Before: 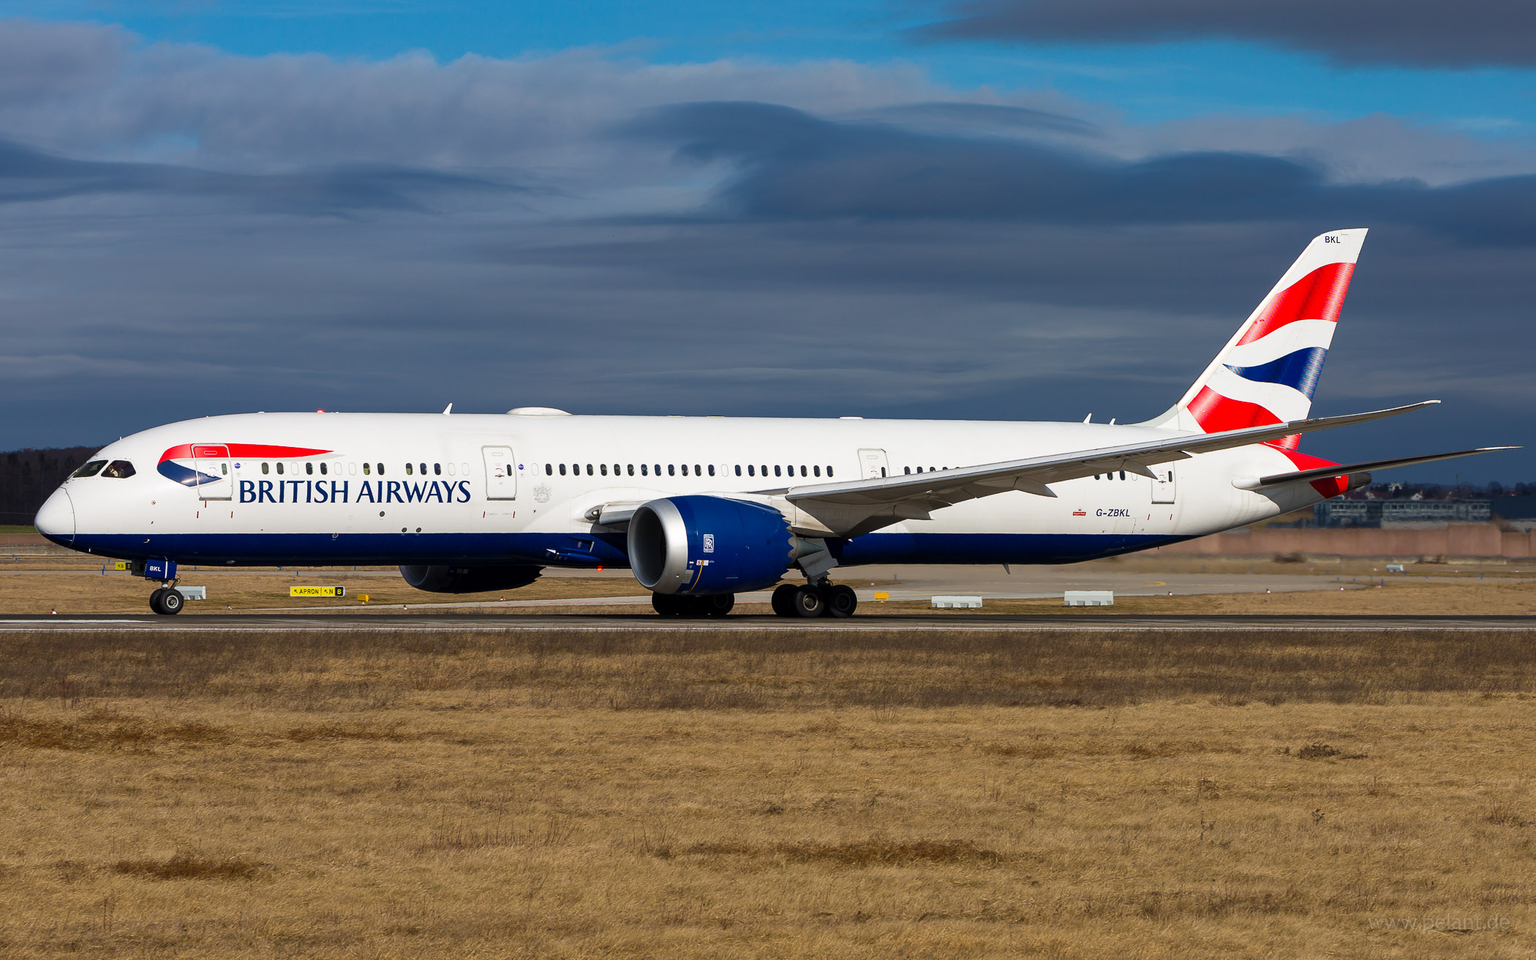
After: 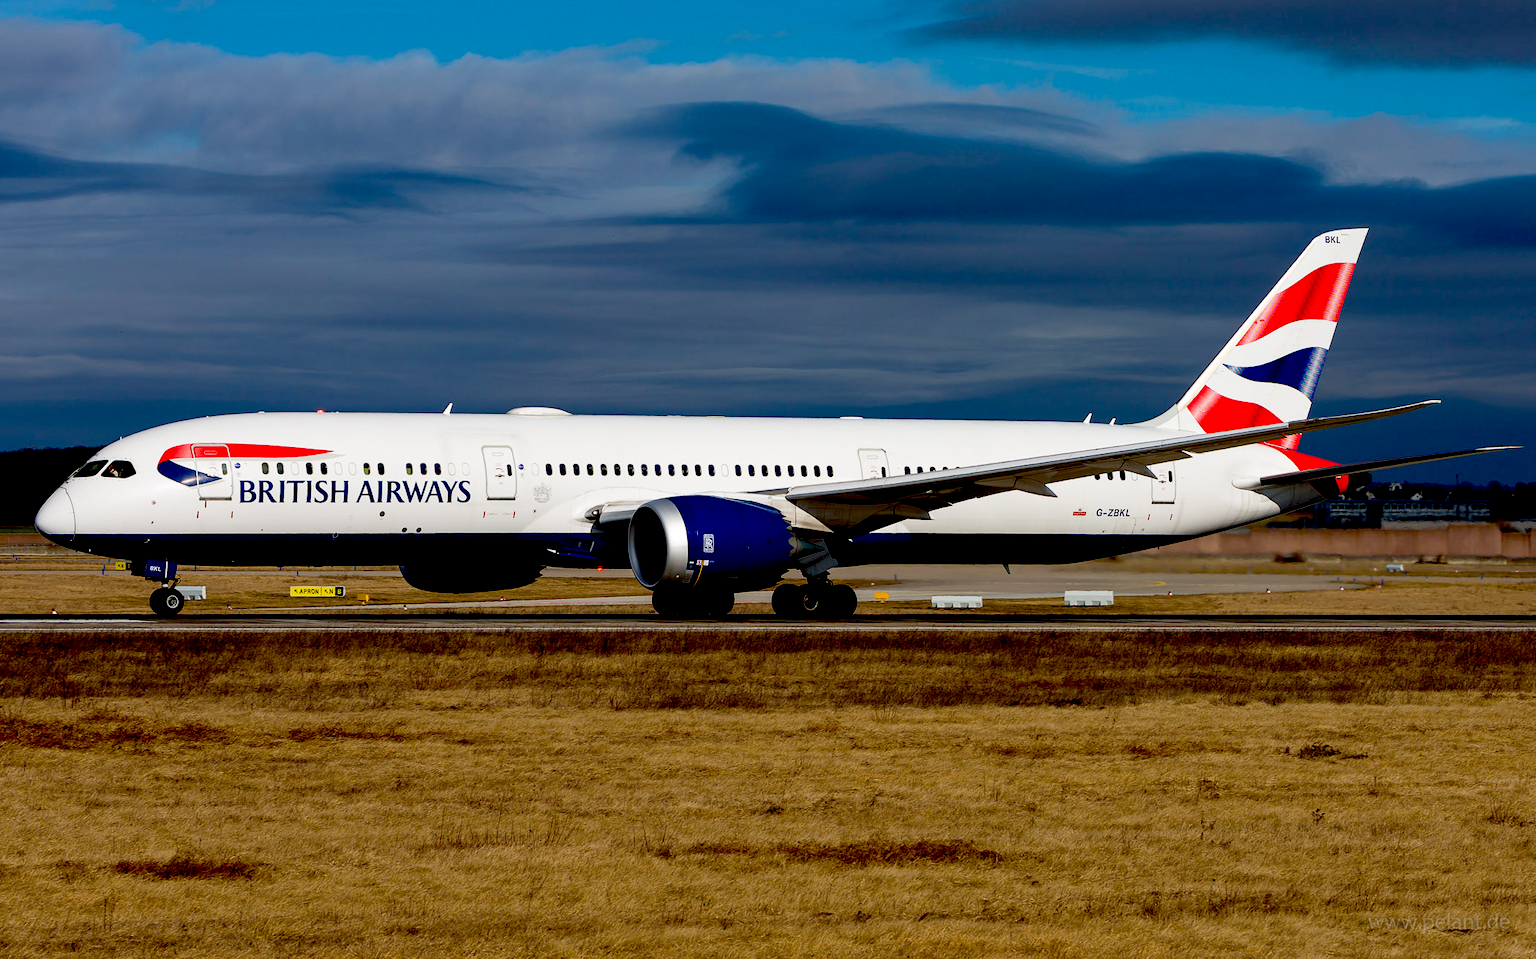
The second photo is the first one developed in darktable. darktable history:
exposure: black level correction 0.049, exposure 0.013 EV, compensate highlight preservation false
